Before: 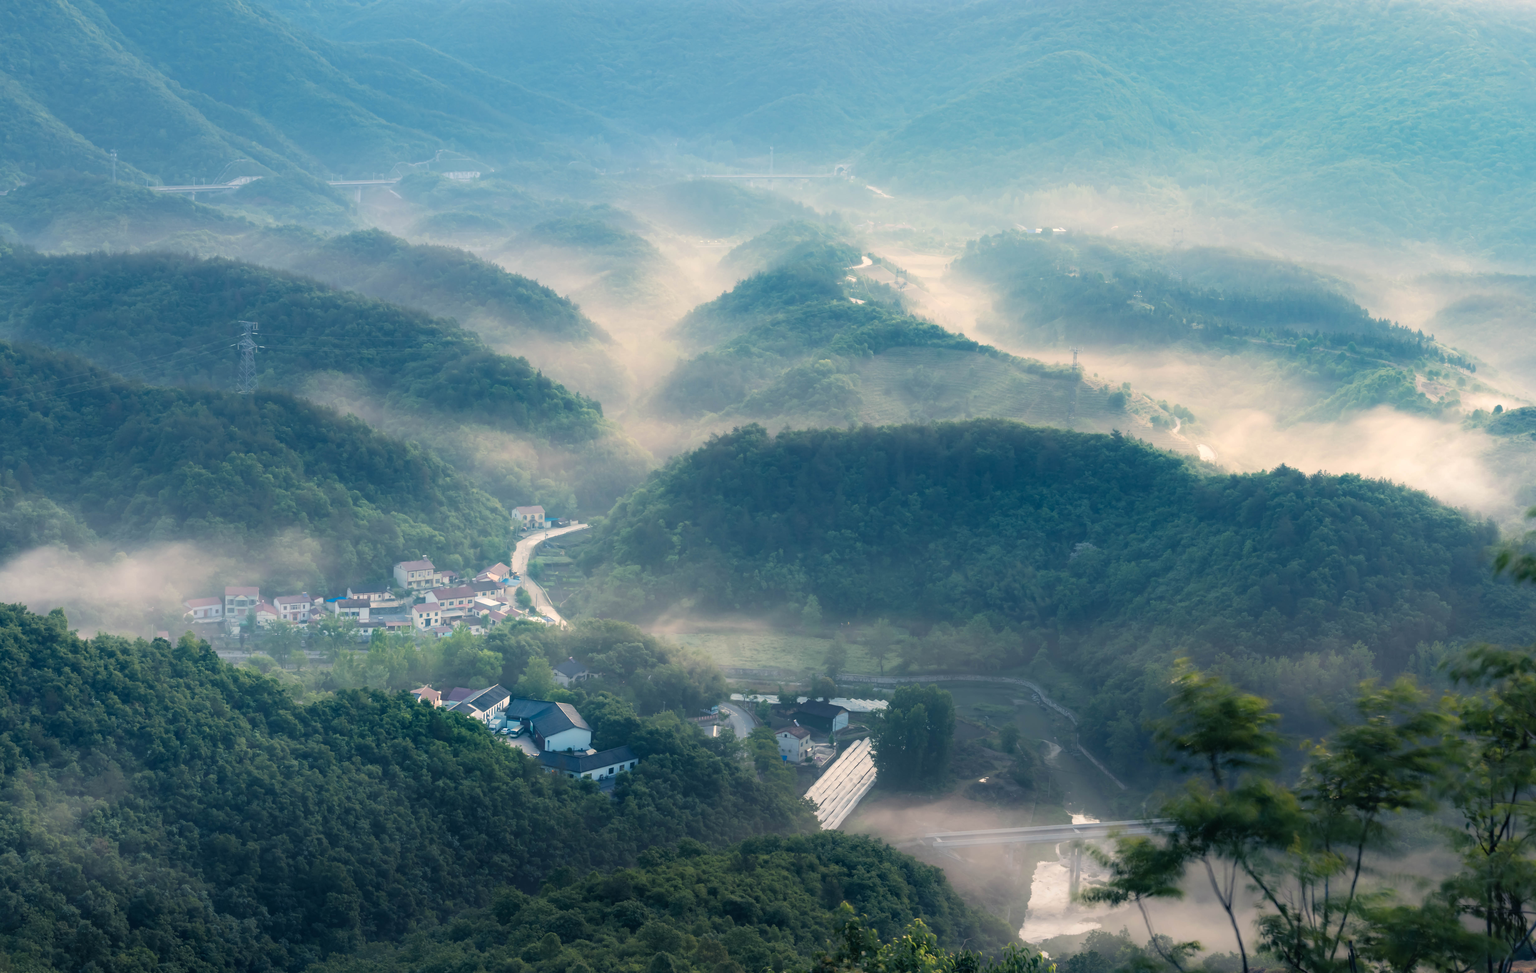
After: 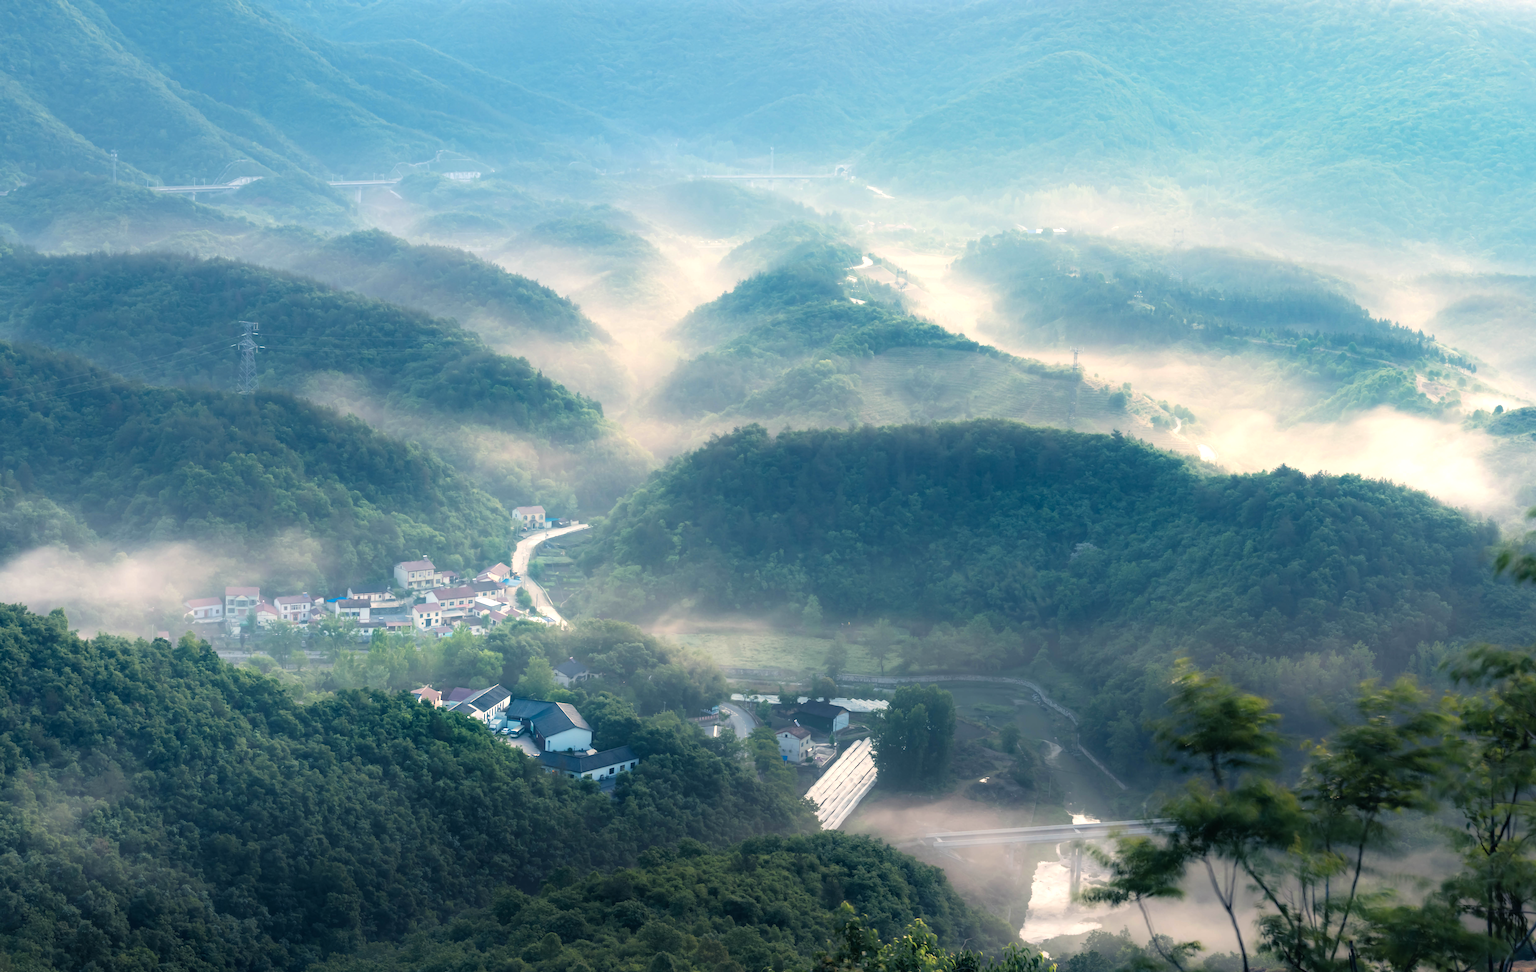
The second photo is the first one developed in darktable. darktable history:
tone equalizer: -8 EV -0.423 EV, -7 EV -0.365 EV, -6 EV -0.369 EV, -5 EV -0.197 EV, -3 EV 0.226 EV, -2 EV 0.336 EV, -1 EV 0.398 EV, +0 EV 0.403 EV
